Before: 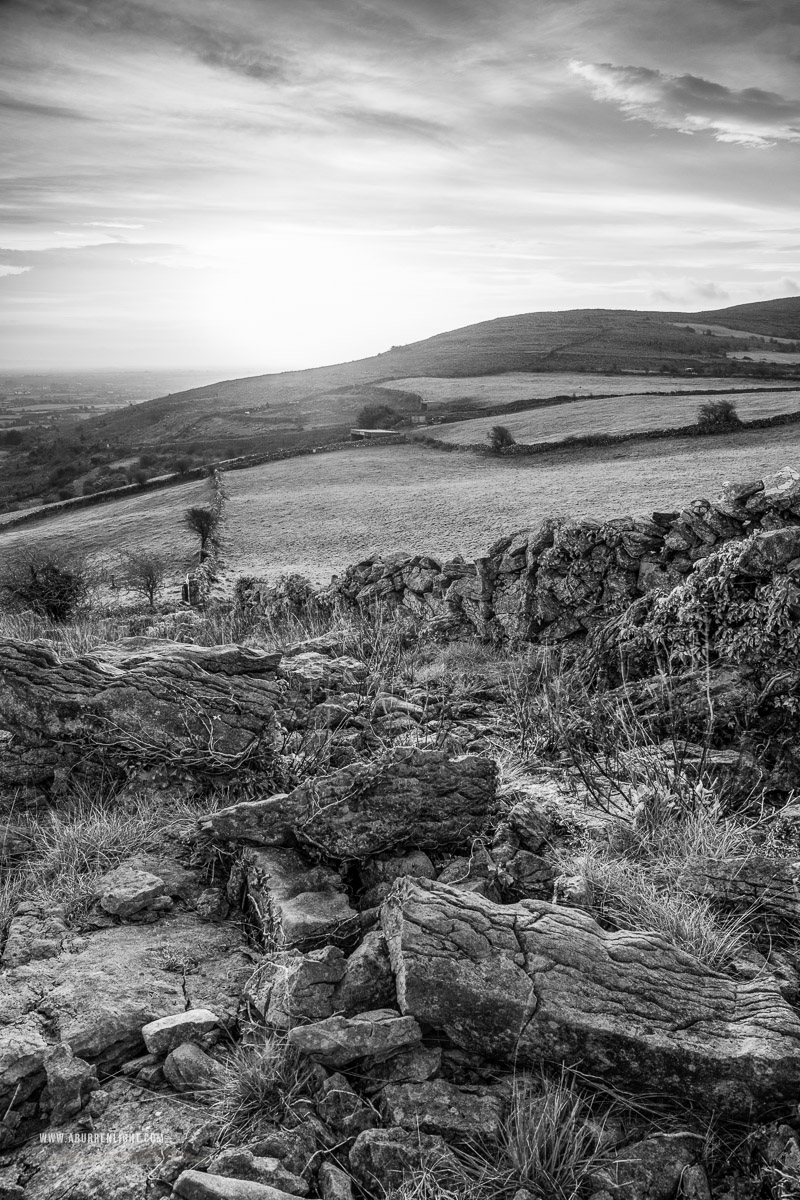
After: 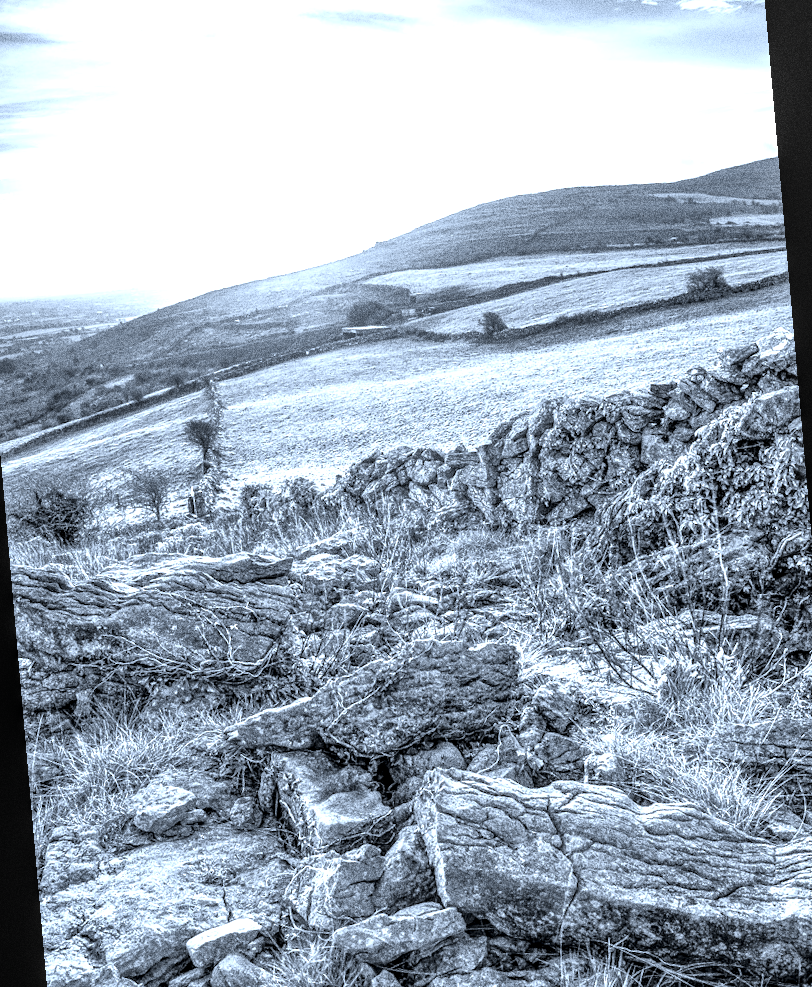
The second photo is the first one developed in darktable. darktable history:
exposure: black level correction 0, exposure 0.4 EV, compensate exposure bias true, compensate highlight preservation false
white balance: red 0.986, blue 1.01
shadows and highlights: radius 331.84, shadows 53.55, highlights -100, compress 94.63%, highlights color adjustment 73.23%, soften with gaussian
grain: coarseness 10.62 ISO, strength 55.56%
rotate and perspective: rotation -5°, crop left 0.05, crop right 0.952, crop top 0.11, crop bottom 0.89
tone equalizer: -7 EV 0.15 EV, -6 EV 0.6 EV, -5 EV 1.15 EV, -4 EV 1.33 EV, -3 EV 1.15 EV, -2 EV 0.6 EV, -1 EV 0.15 EV, mask exposure compensation -0.5 EV
color calibration: illuminant as shot in camera, x 0.378, y 0.381, temperature 4093.13 K, saturation algorithm version 1 (2020)
local contrast: highlights 61%, detail 143%, midtone range 0.428
